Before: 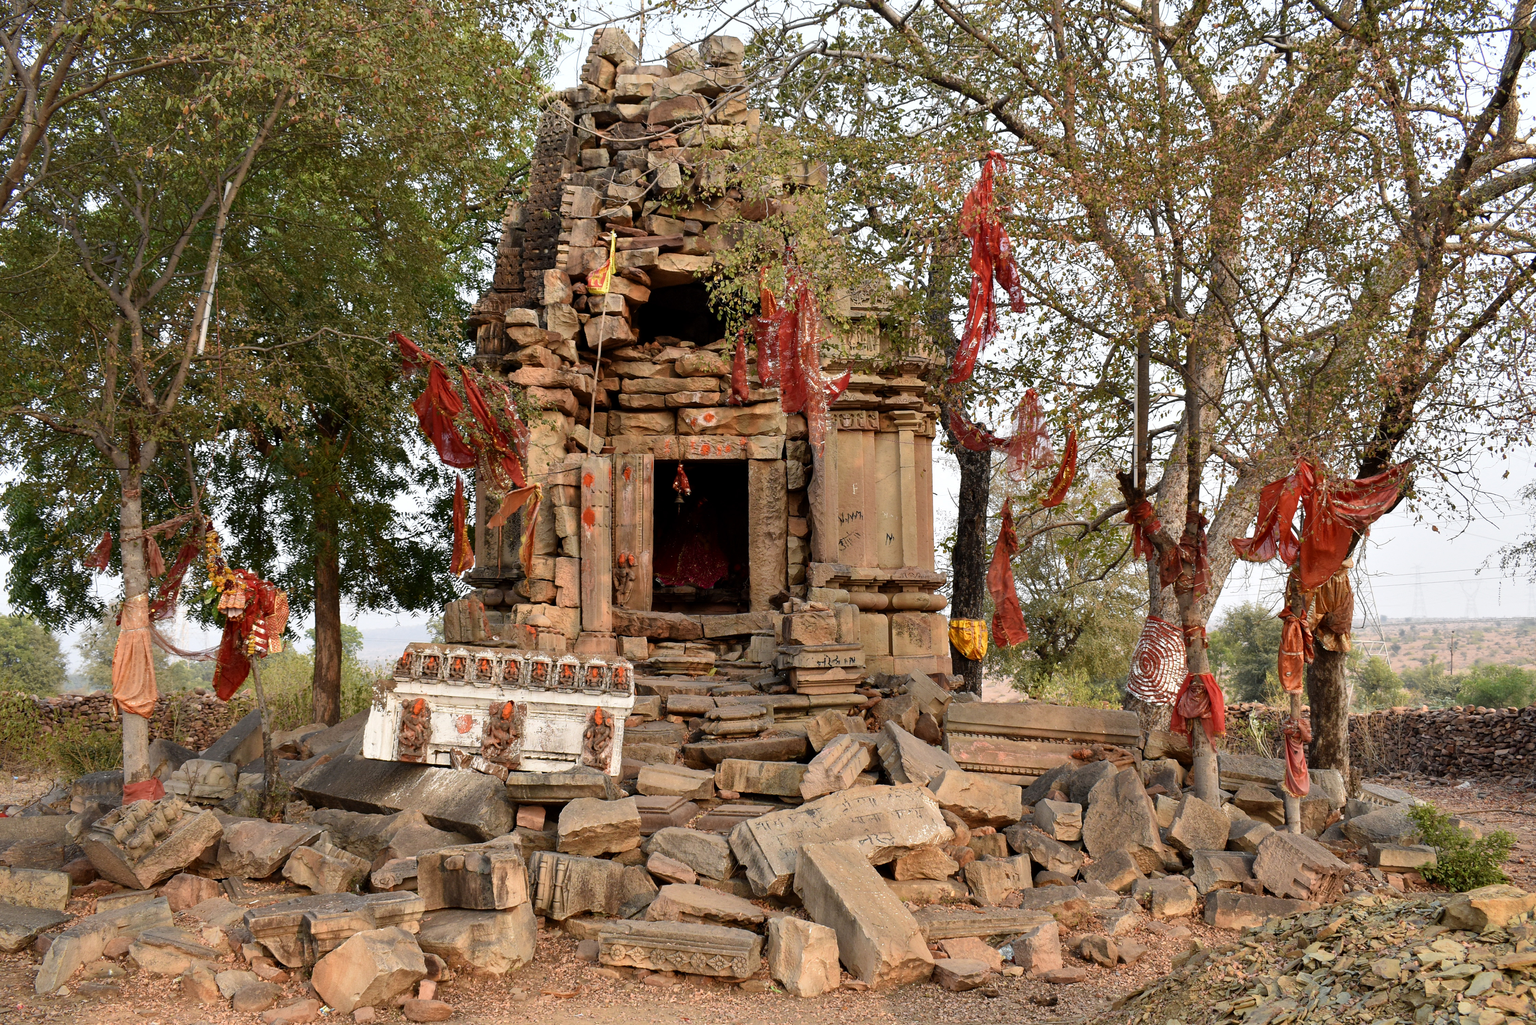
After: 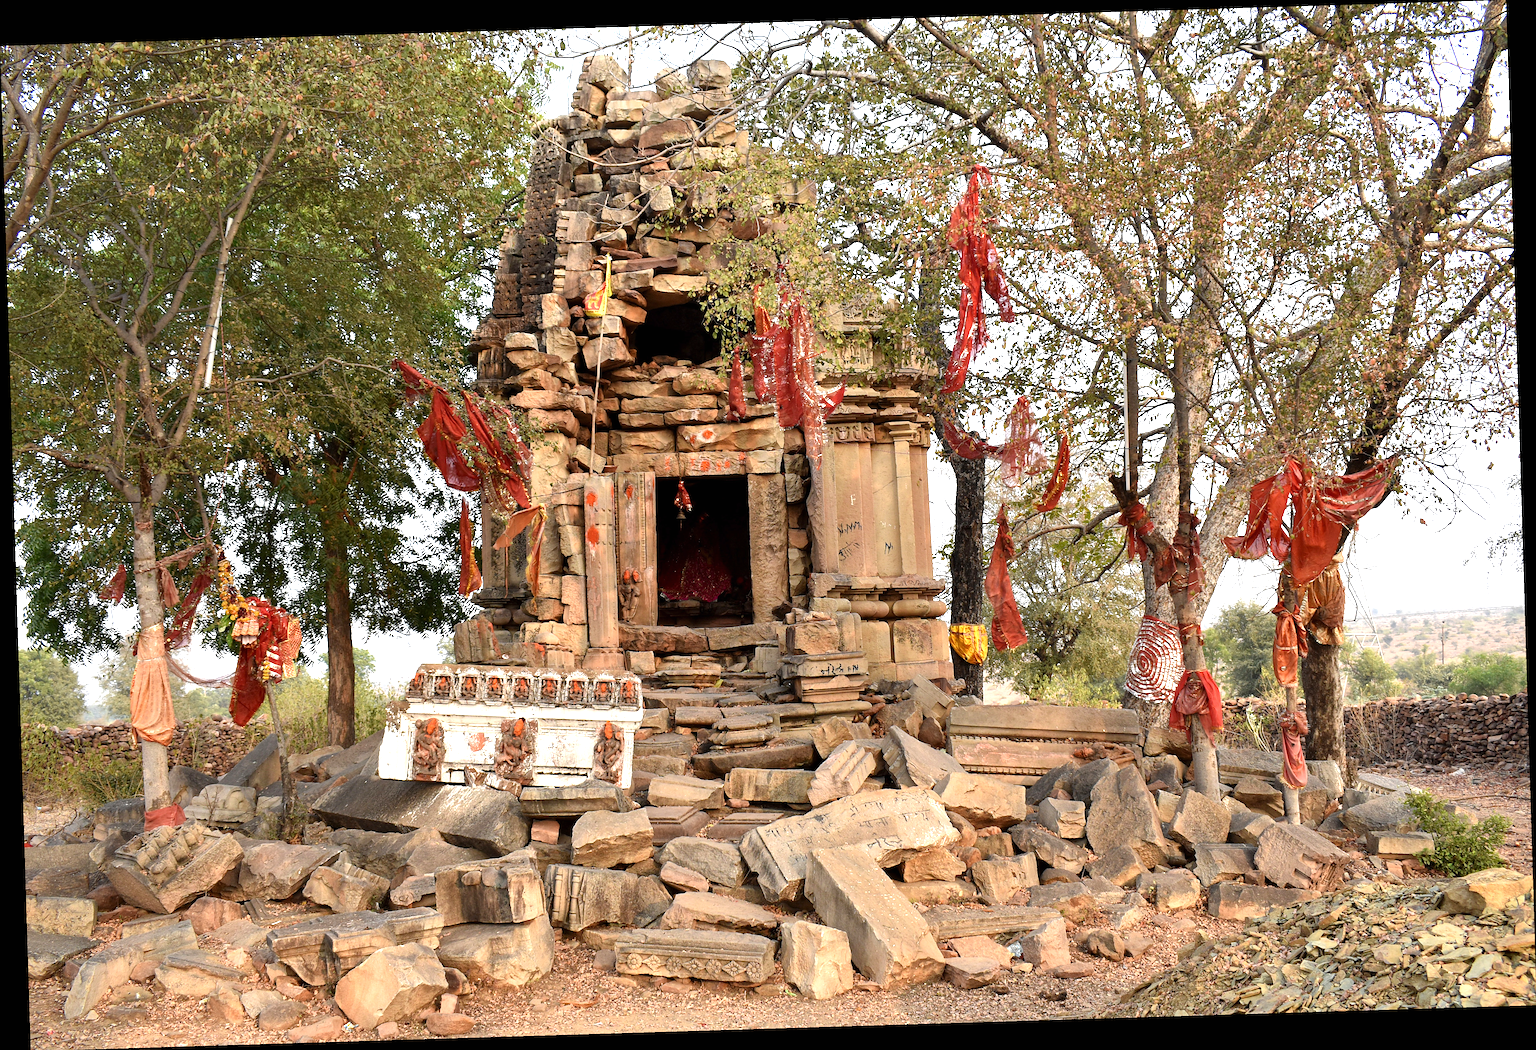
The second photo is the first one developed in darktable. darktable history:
exposure: black level correction 0, exposure 0.7 EV, compensate highlight preservation false
rotate and perspective: rotation -1.75°, automatic cropping off
sharpen: amount 0.2
